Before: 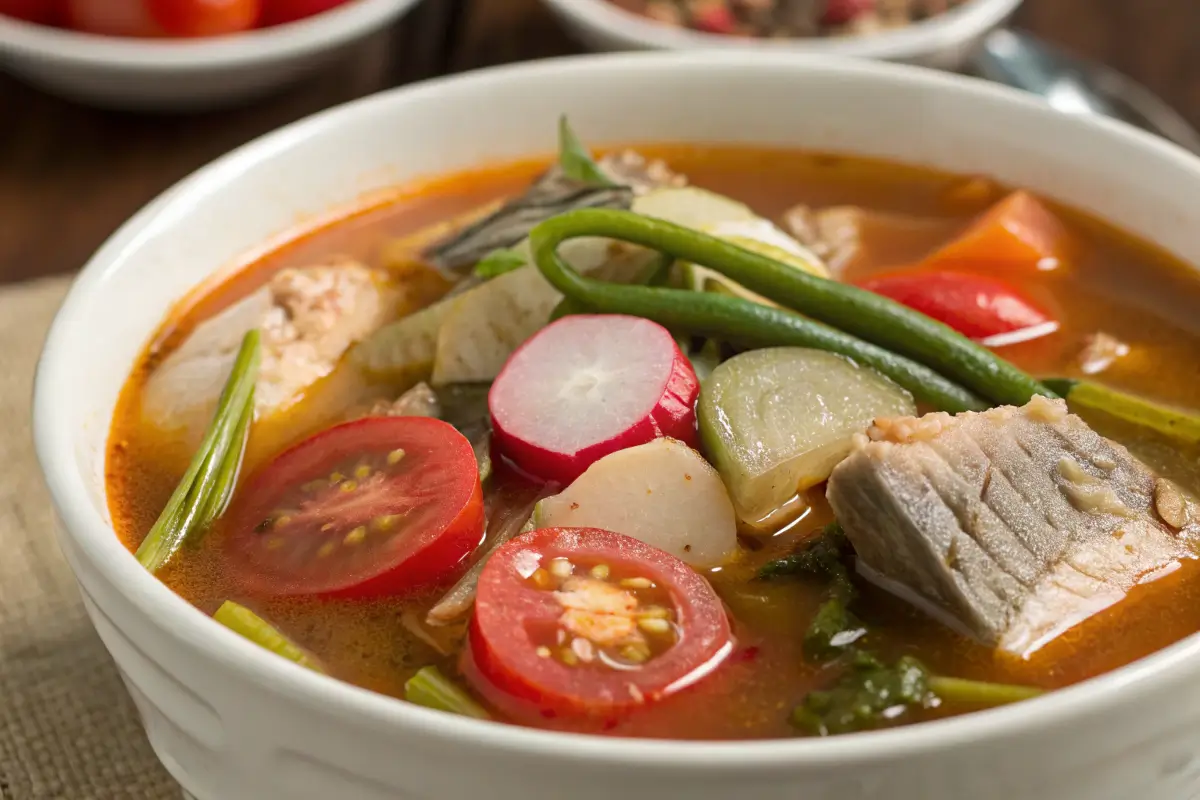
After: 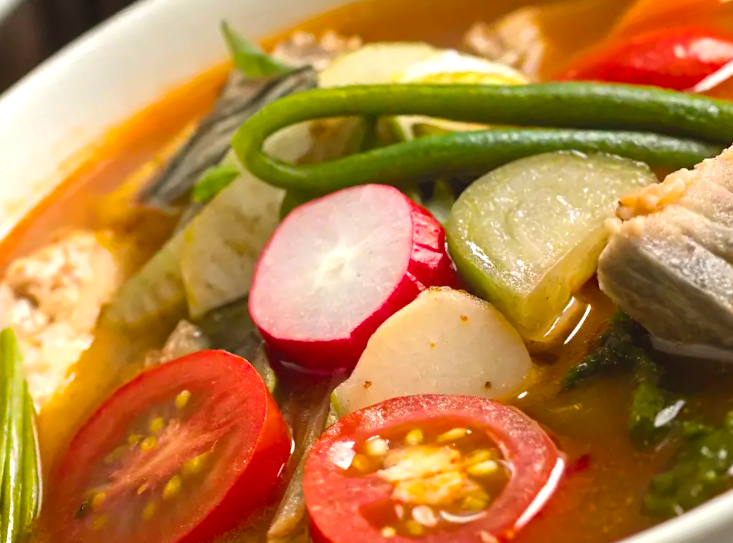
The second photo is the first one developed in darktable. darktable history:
color balance rgb: global offset › luminance 0.477%, perceptual saturation grading › global saturation 29.769%, perceptual brilliance grading › global brilliance 12.425%
crop and rotate: angle 20.1°, left 6.974%, right 4.095%, bottom 1.112%
